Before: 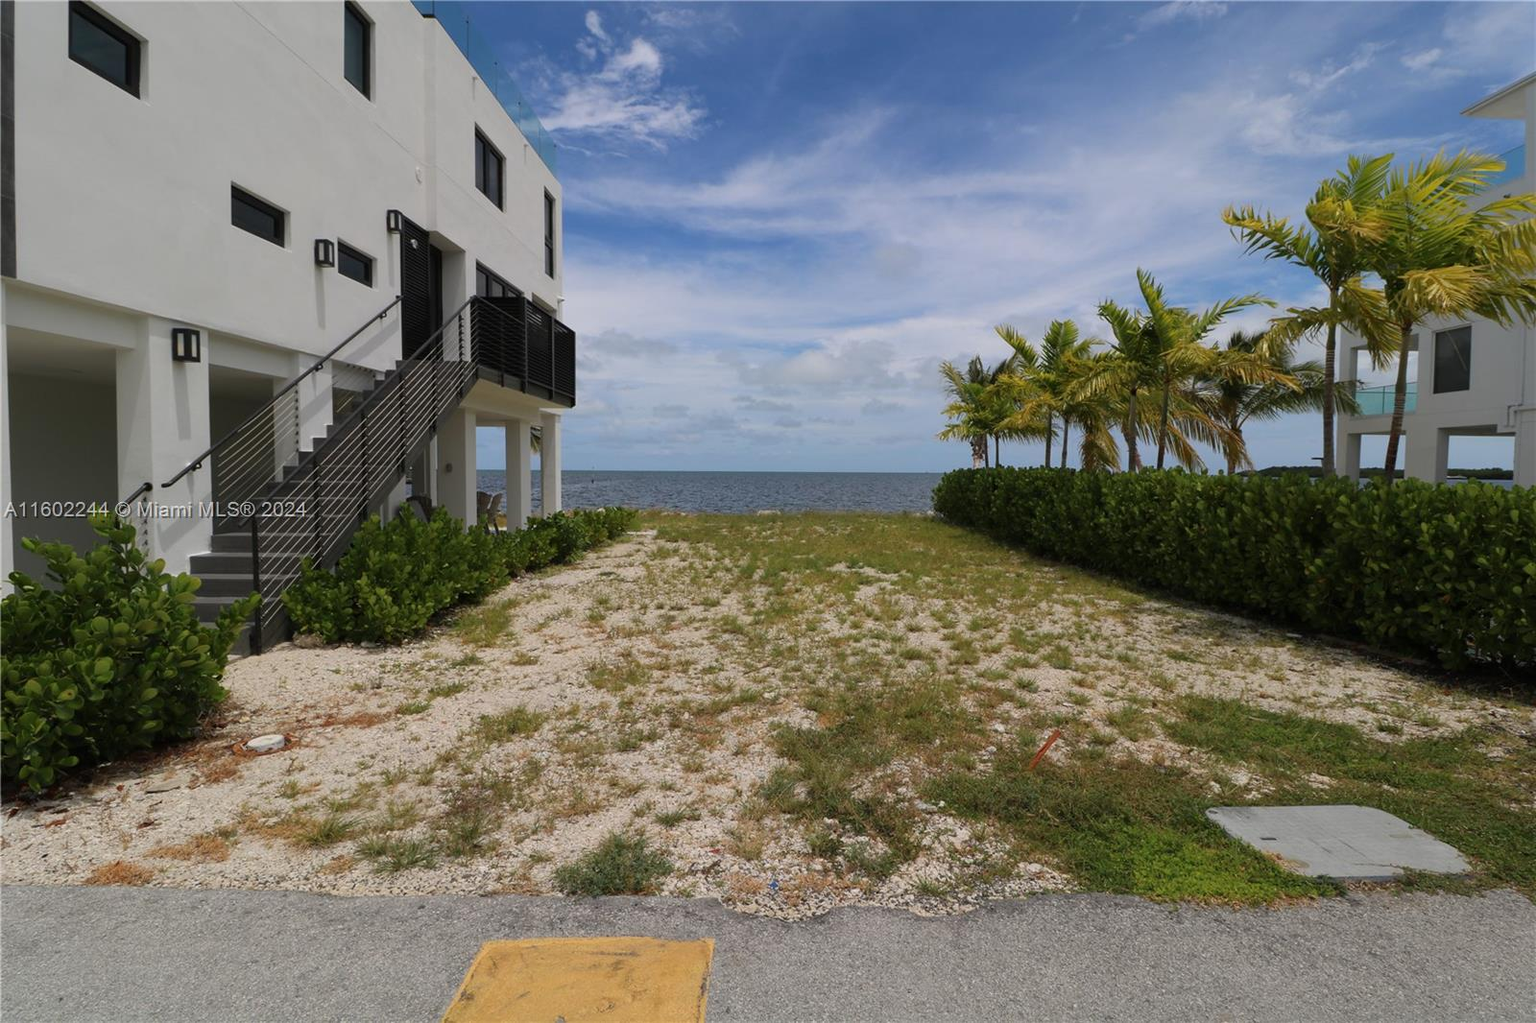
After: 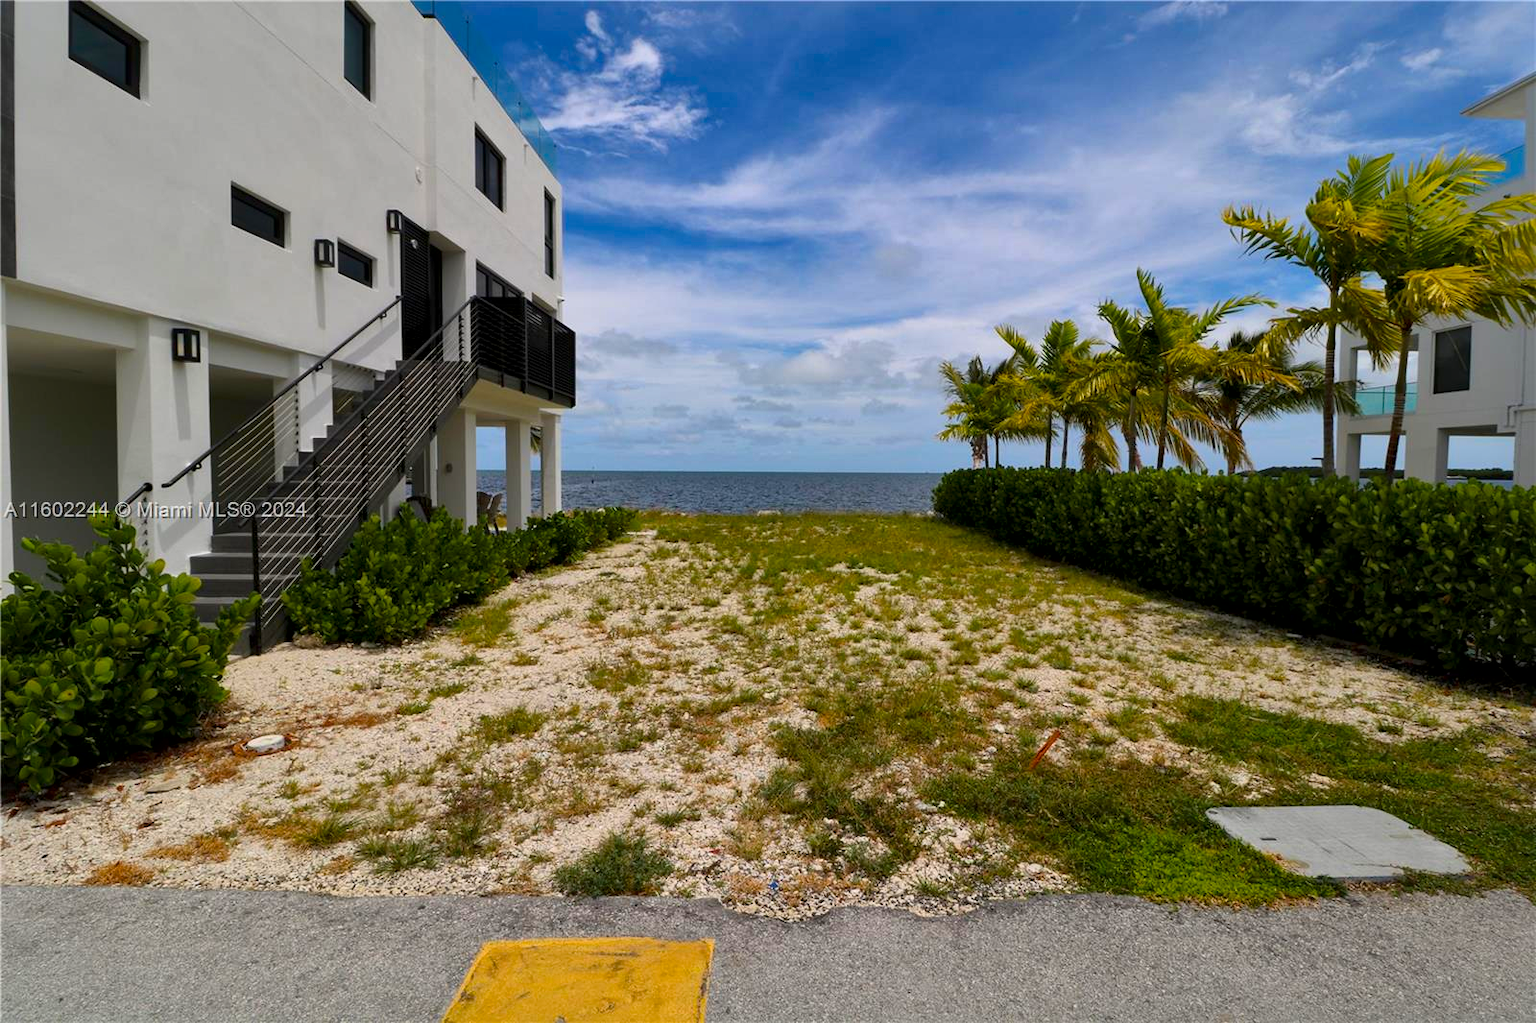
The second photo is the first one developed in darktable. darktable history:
local contrast: mode bilateral grid, contrast 25, coarseness 60, detail 151%, midtone range 0.2
color balance rgb: linear chroma grading › global chroma 15%, perceptual saturation grading › global saturation 30%
